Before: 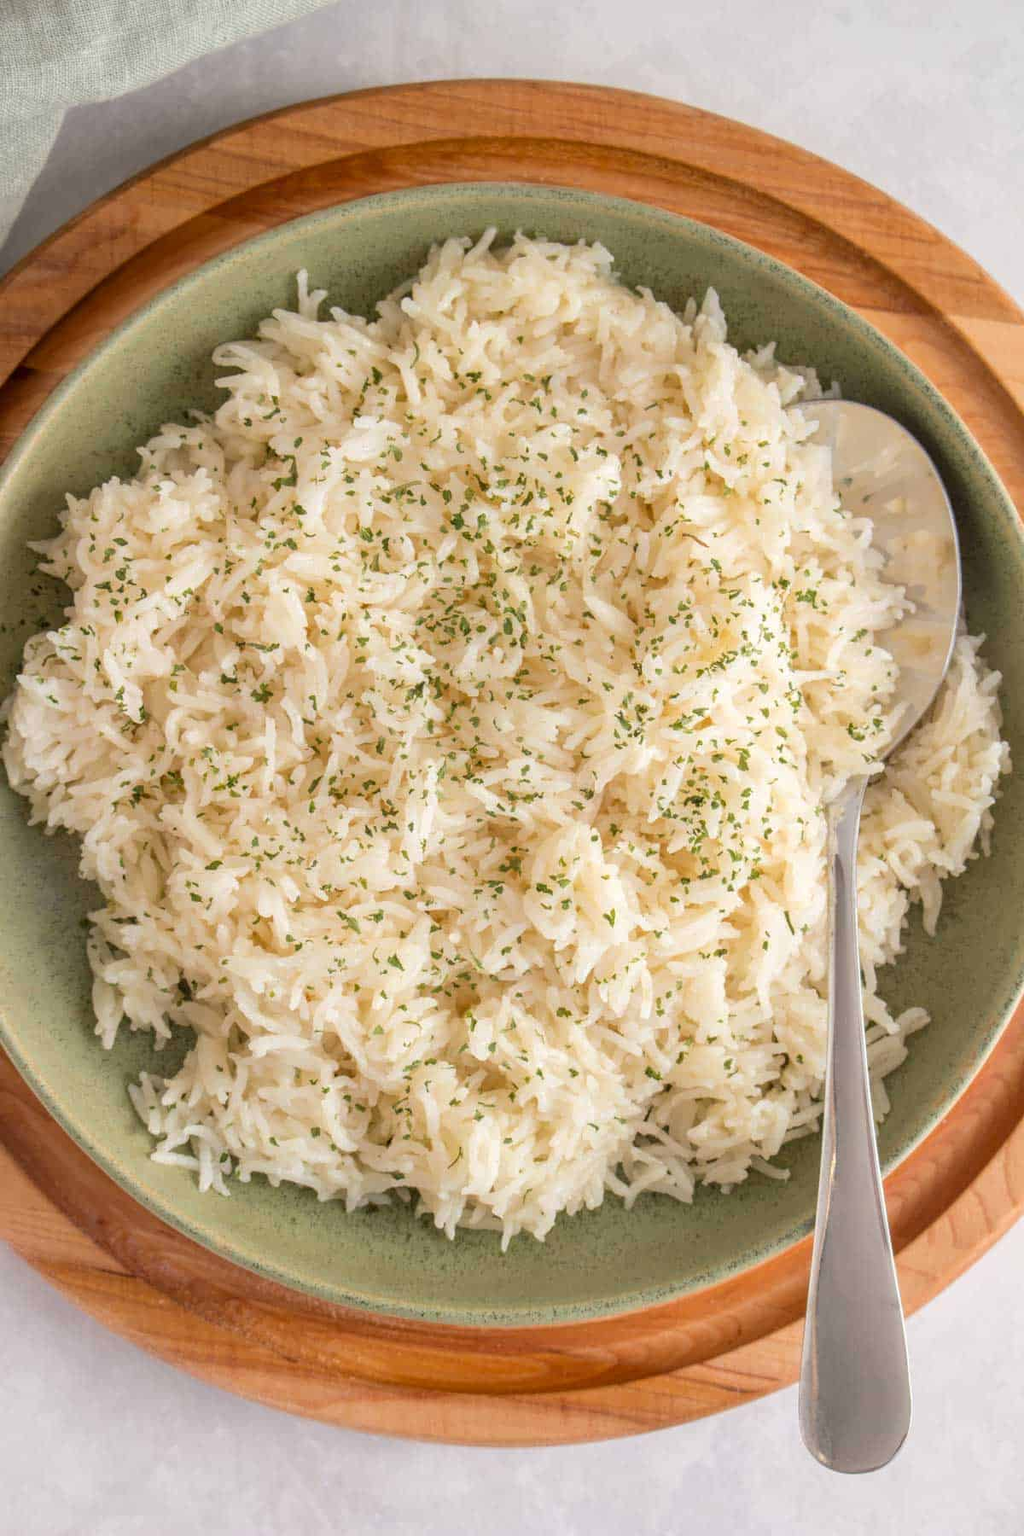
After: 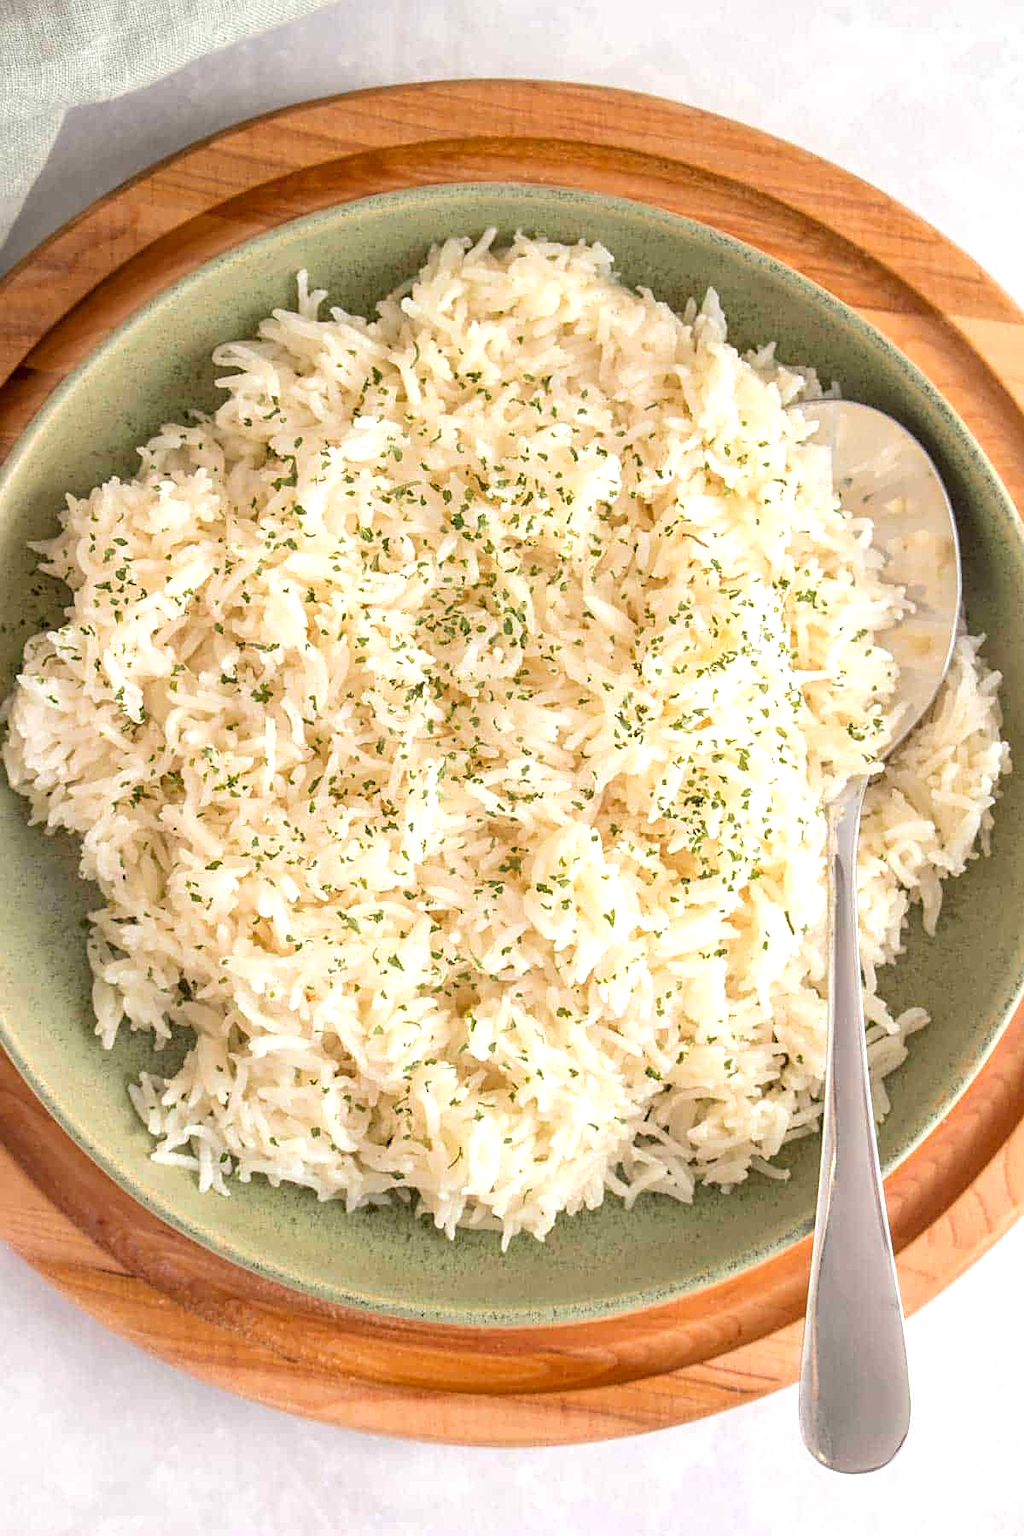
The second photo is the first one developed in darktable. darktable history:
sharpen: on, module defaults
exposure: black level correction 0.001, exposure 0.5 EV, compensate exposure bias true, compensate highlight preservation false
